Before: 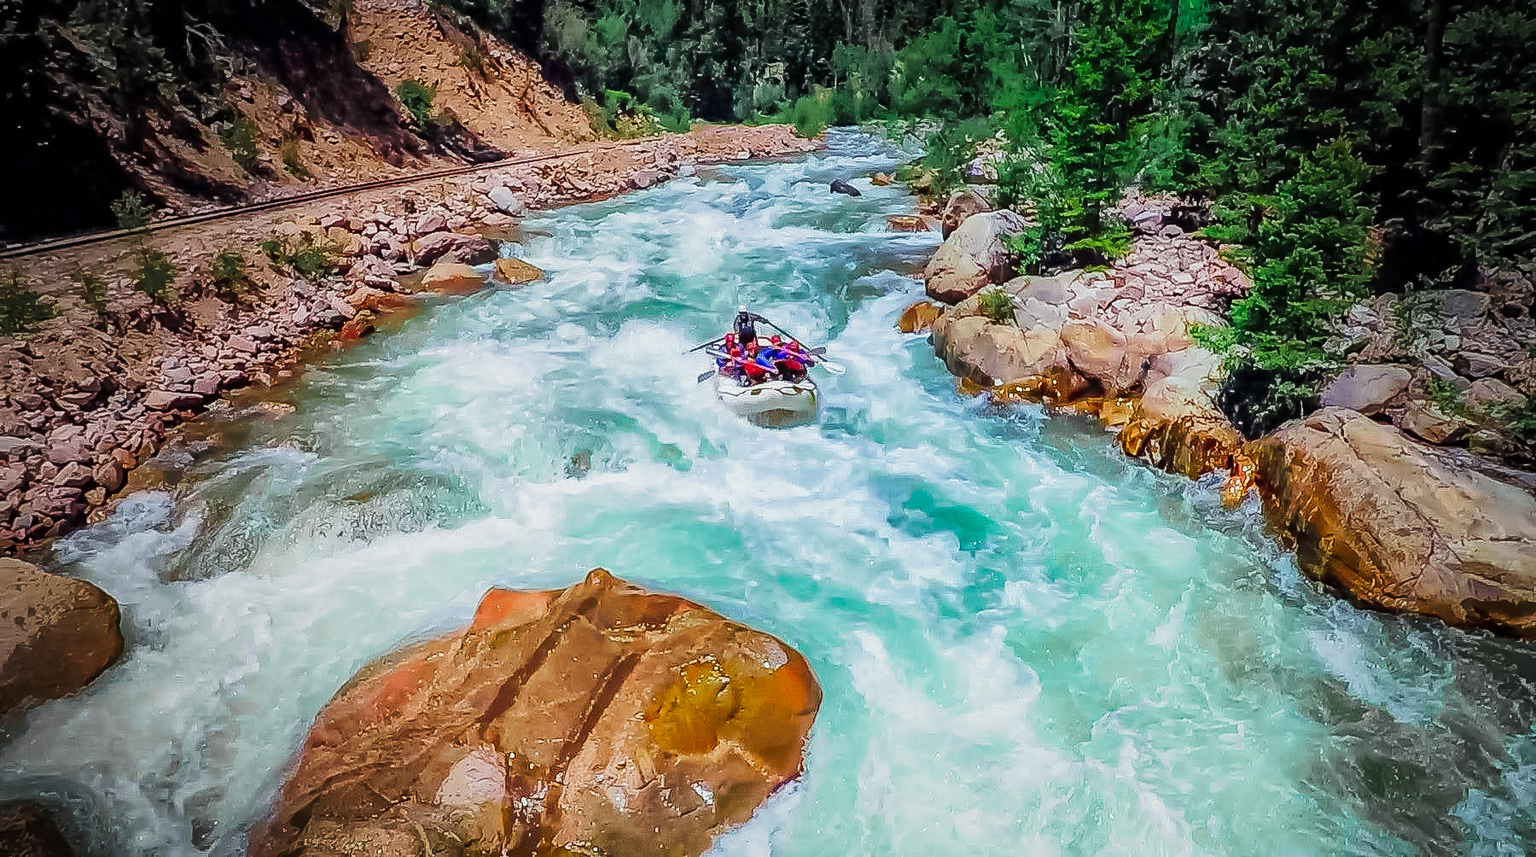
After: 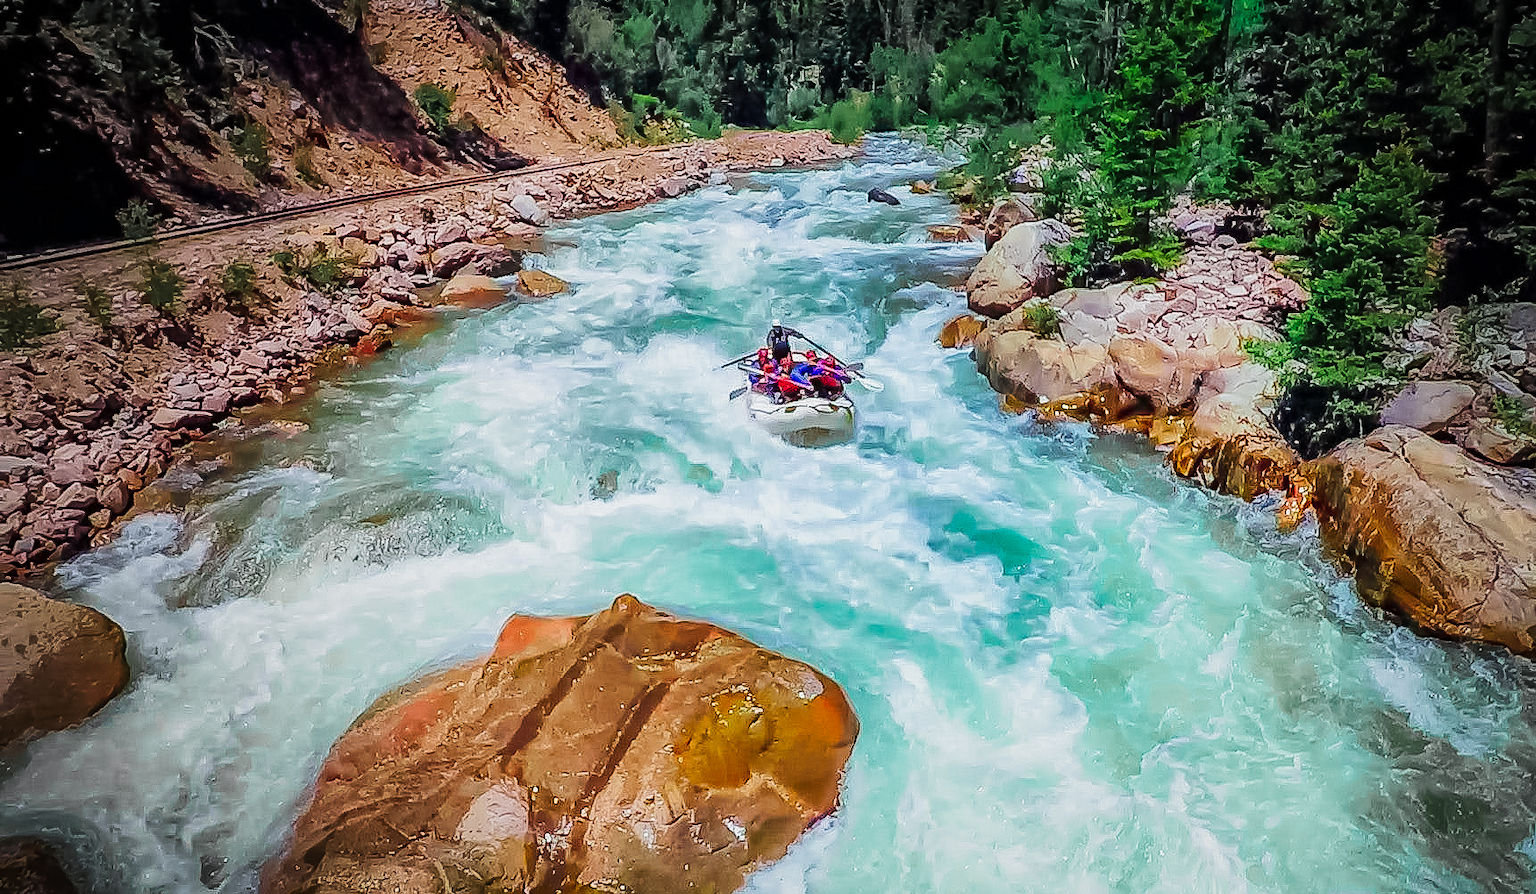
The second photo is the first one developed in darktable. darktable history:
crop: right 4.312%, bottom 0.042%
